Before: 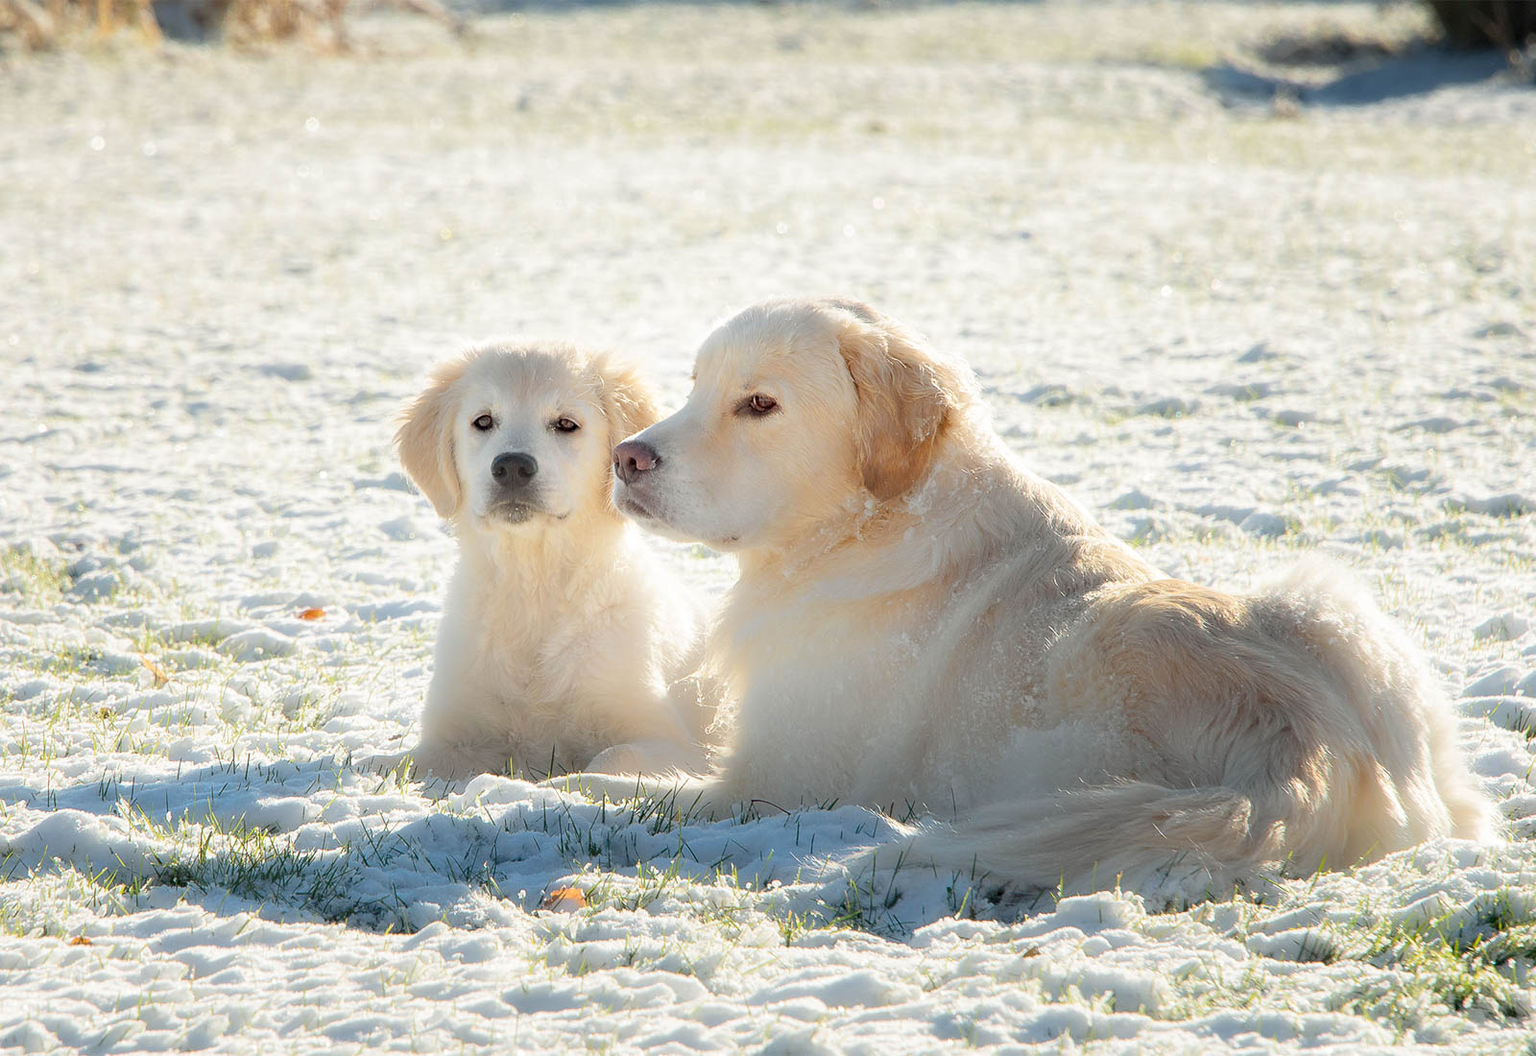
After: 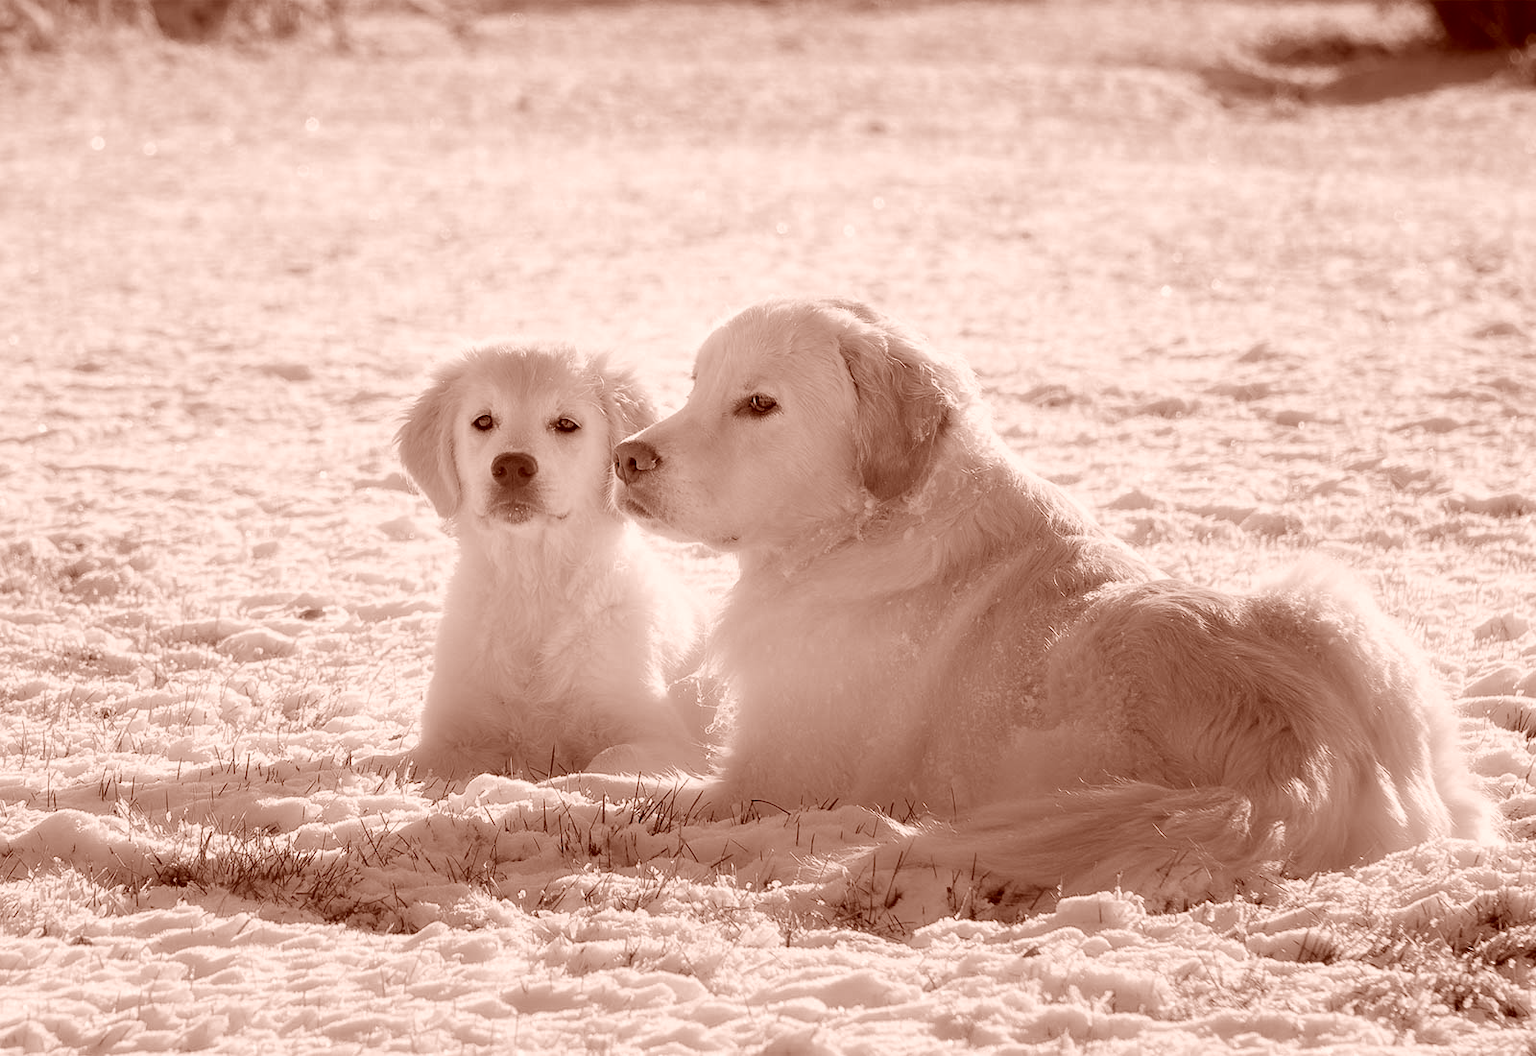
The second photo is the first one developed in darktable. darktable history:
color calibration: output gray [0.246, 0.254, 0.501, 0], illuminant as shot in camera, x 0.358, y 0.373, temperature 4628.91 K
color correction: highlights a* 9.41, highlights b* 9.01, shadows a* 39.54, shadows b* 39.91, saturation 0.805
